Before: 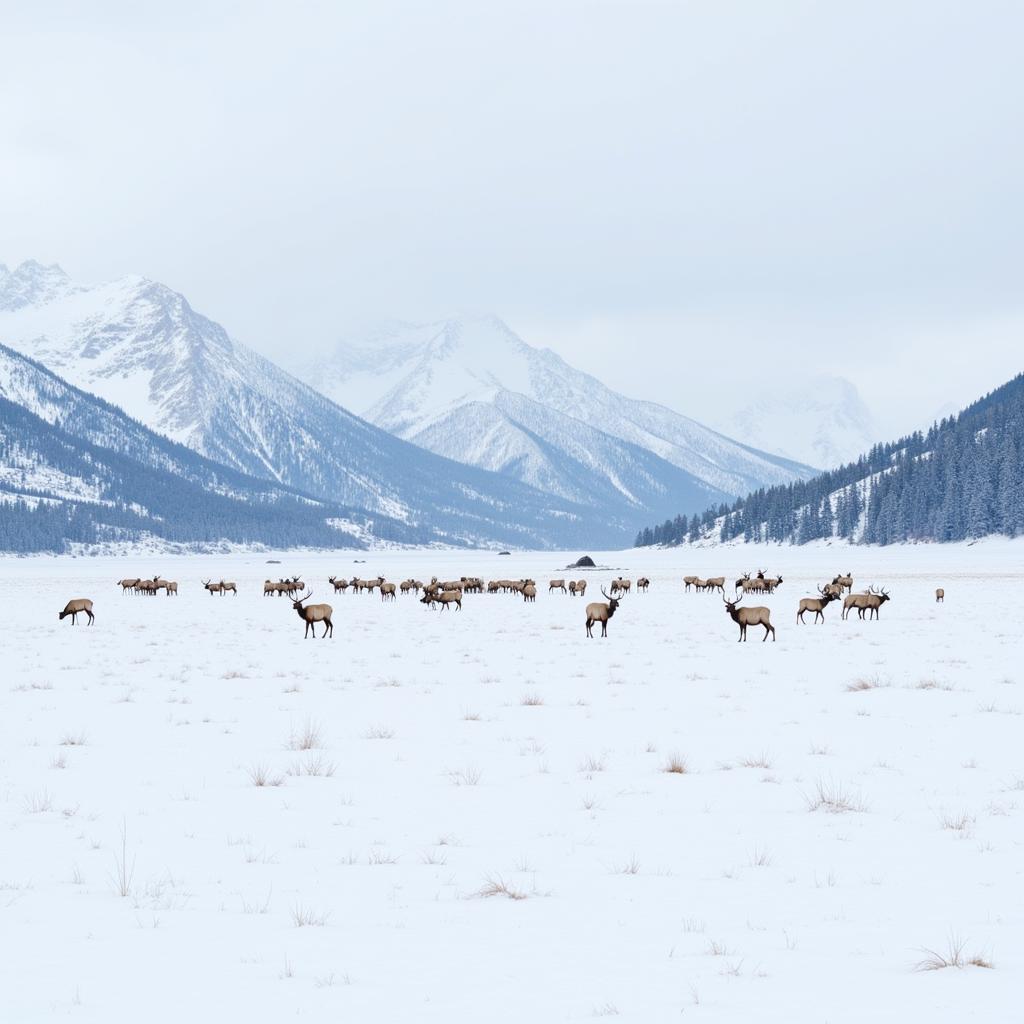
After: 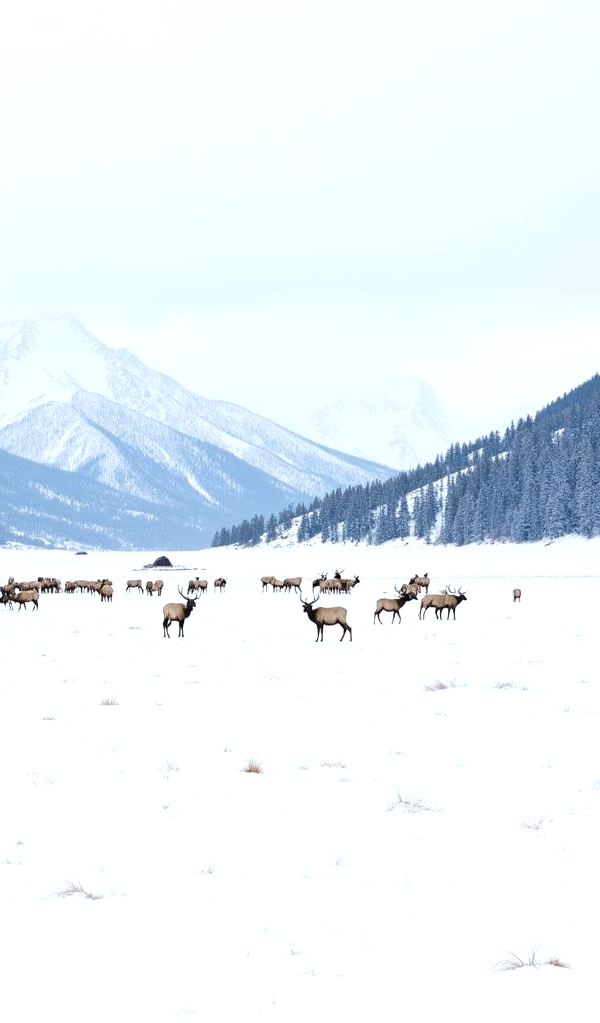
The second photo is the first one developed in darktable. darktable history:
tone equalizer: -8 EV -0.417 EV, -7 EV -0.389 EV, -6 EV -0.333 EV, -5 EV -0.222 EV, -3 EV 0.222 EV, -2 EV 0.333 EV, -1 EV 0.389 EV, +0 EV 0.417 EV, edges refinement/feathering 500, mask exposure compensation -1.57 EV, preserve details no
crop: left 41.402%
